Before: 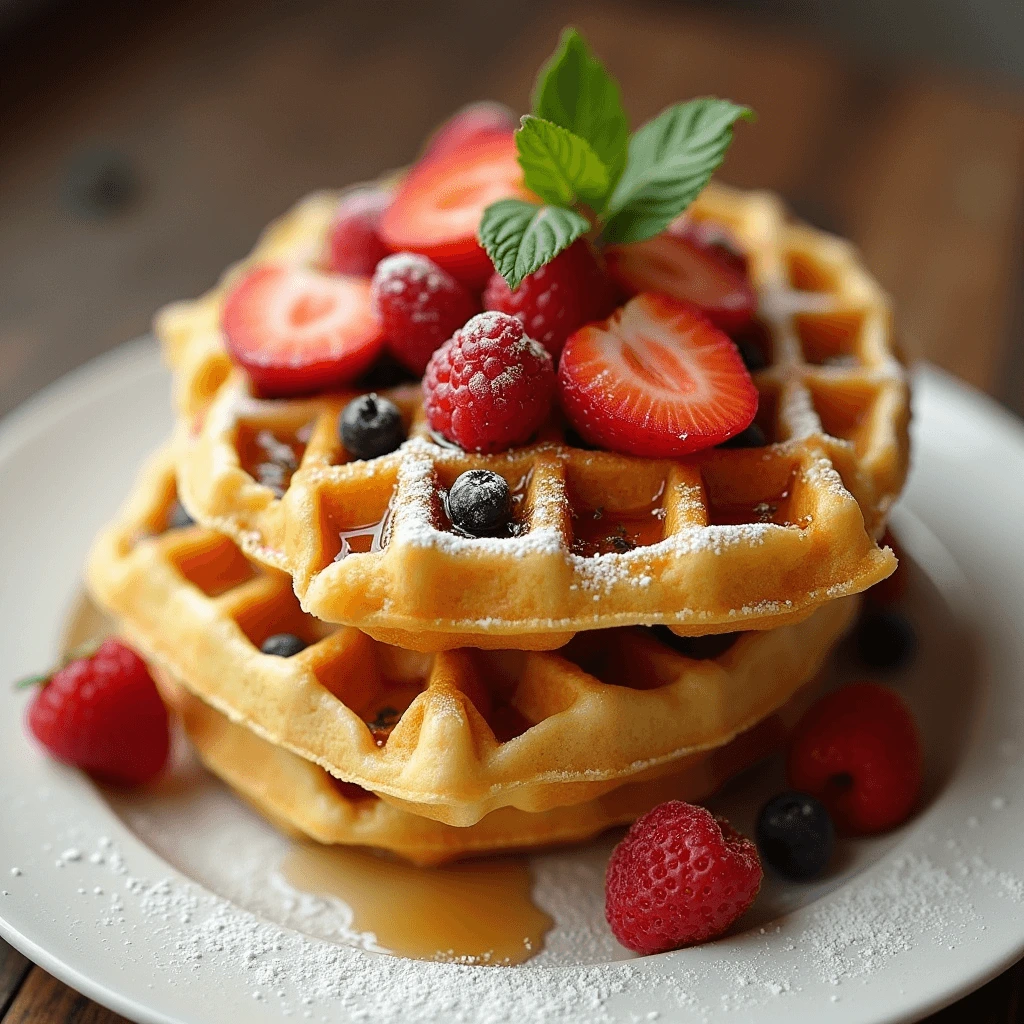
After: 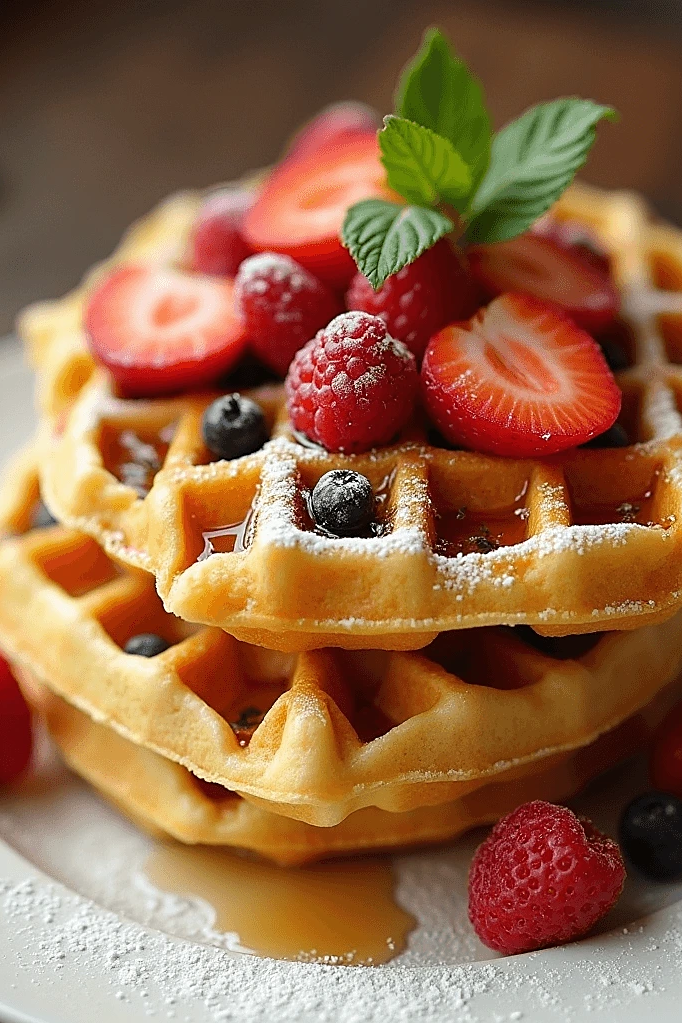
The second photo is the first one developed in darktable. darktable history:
sharpen: radius 1.559, amount 0.373, threshold 1.271
crop and rotate: left 13.409%, right 19.924%
